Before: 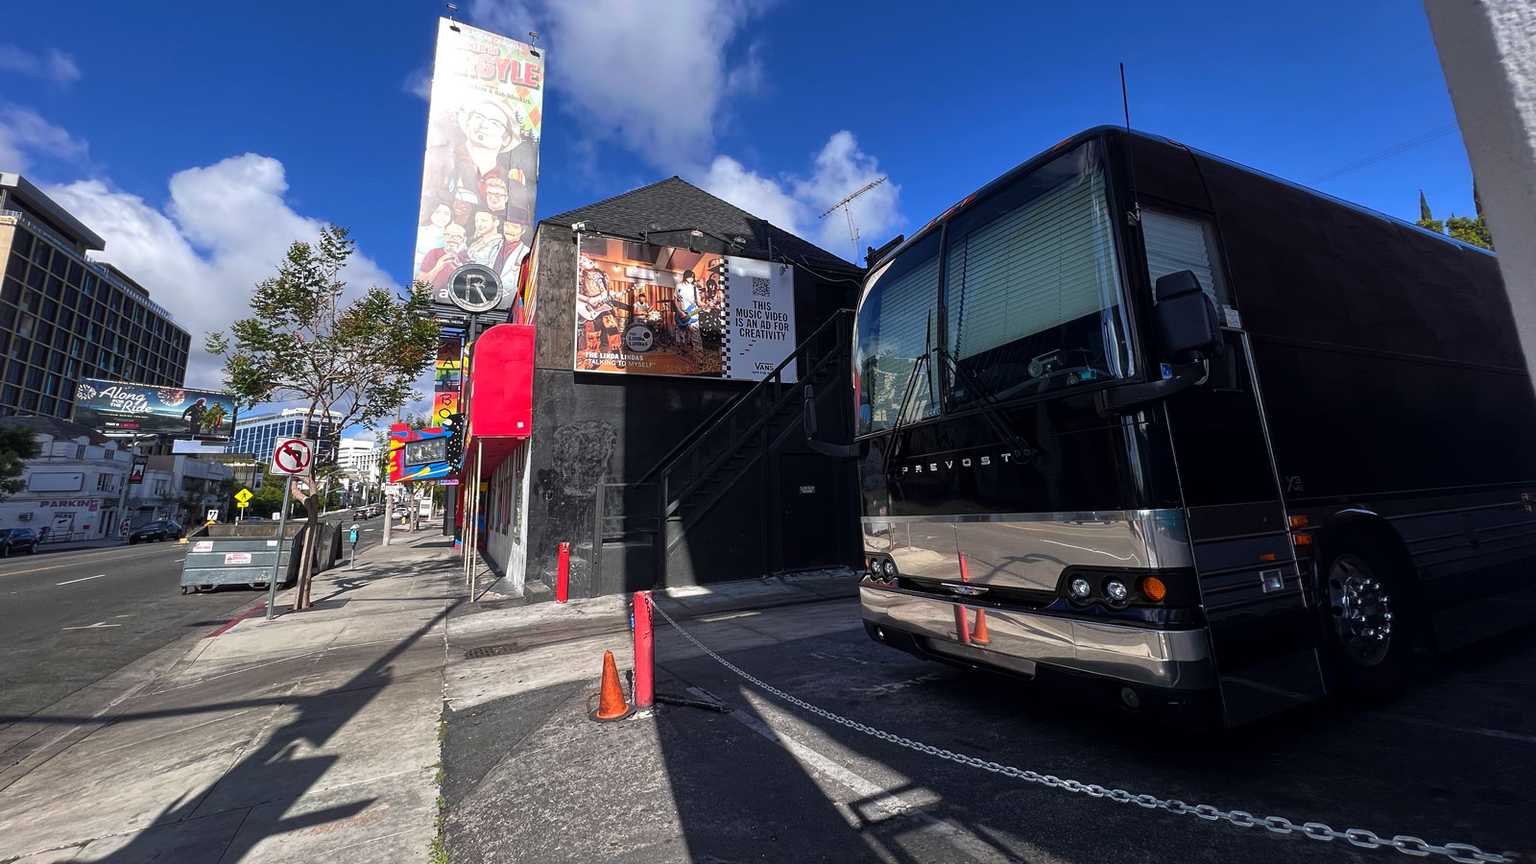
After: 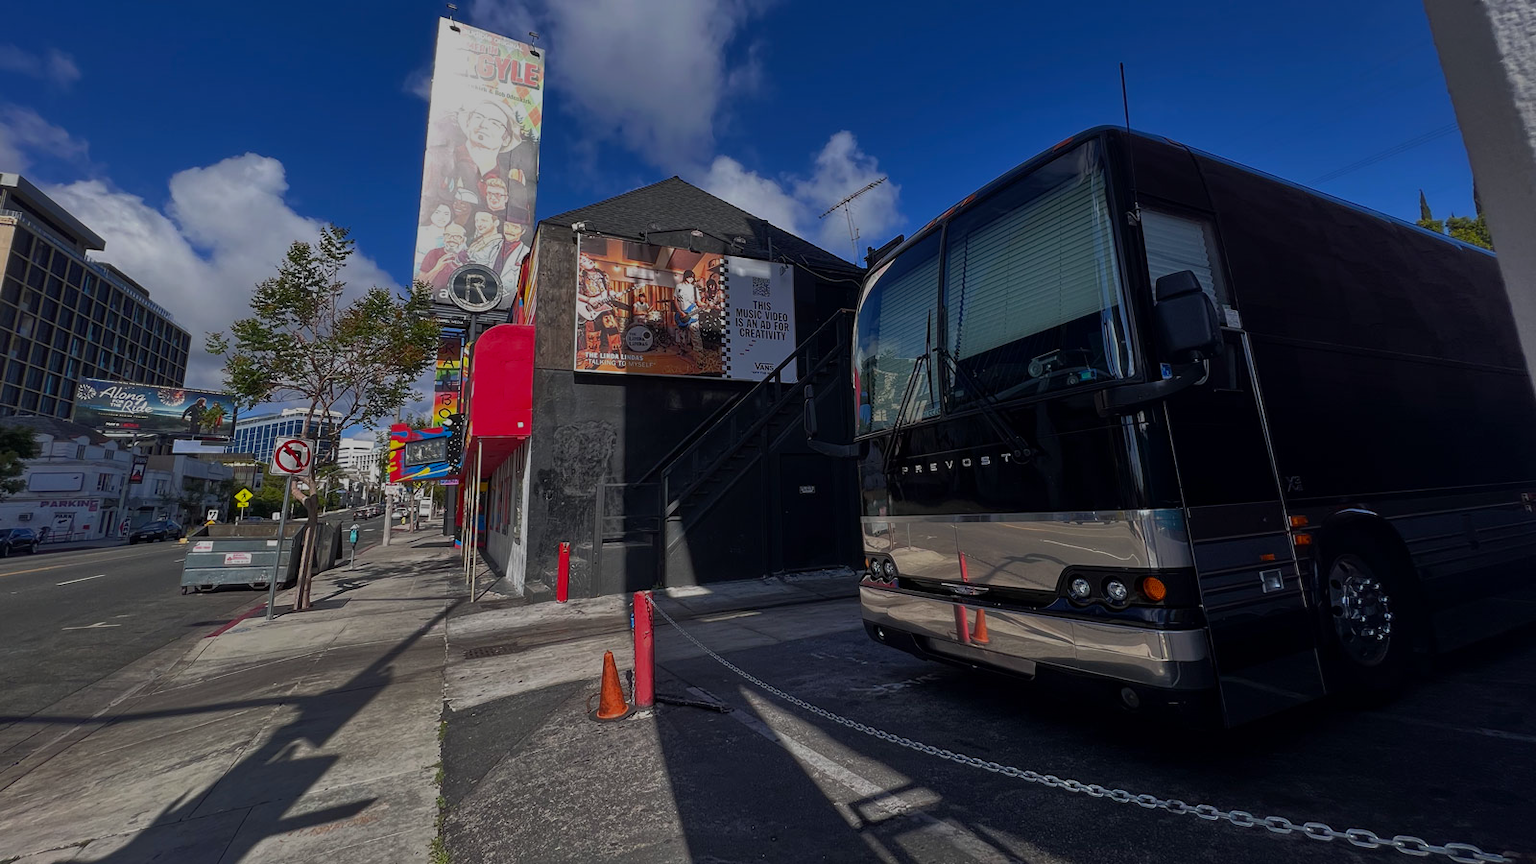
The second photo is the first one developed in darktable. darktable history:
contrast brightness saturation: contrast 0.03, brightness -0.038
tone equalizer: -8 EV -0.015 EV, -7 EV 0.017 EV, -6 EV -0.008 EV, -5 EV 0.004 EV, -4 EV -0.035 EV, -3 EV -0.24 EV, -2 EV -0.677 EV, -1 EV -0.995 EV, +0 EV -0.94 EV
